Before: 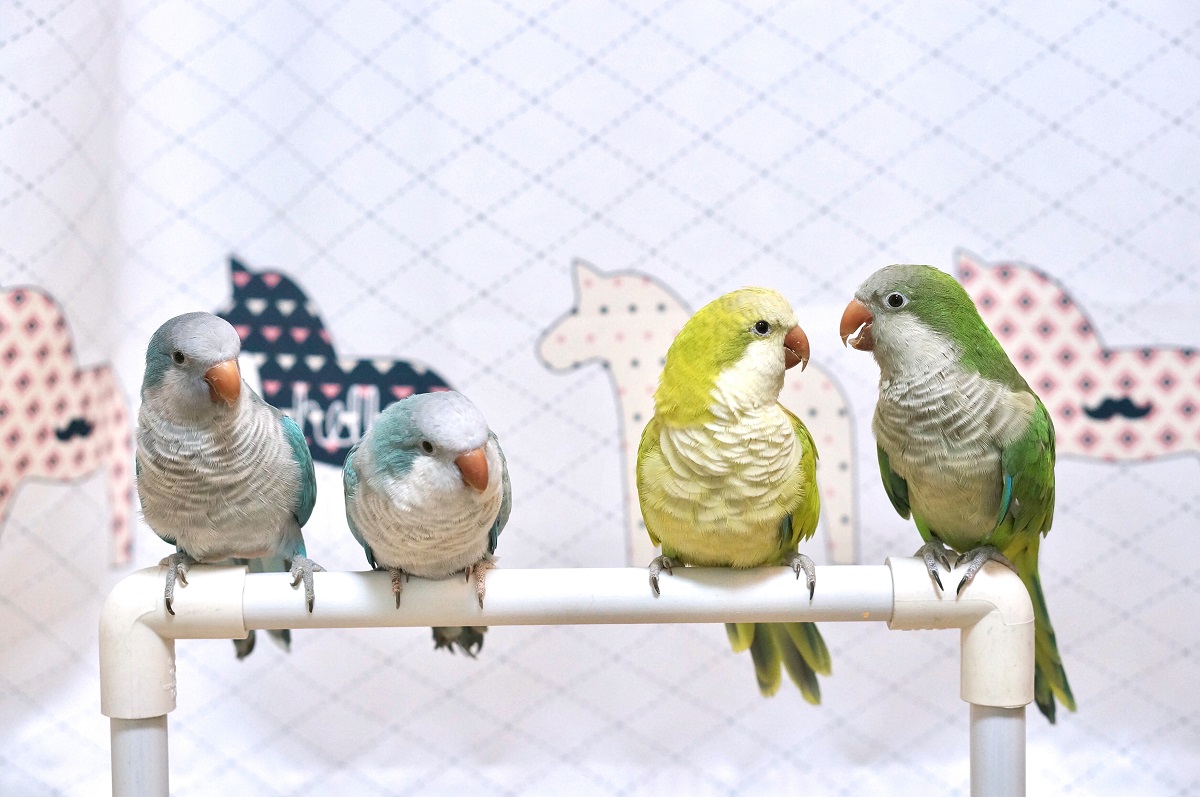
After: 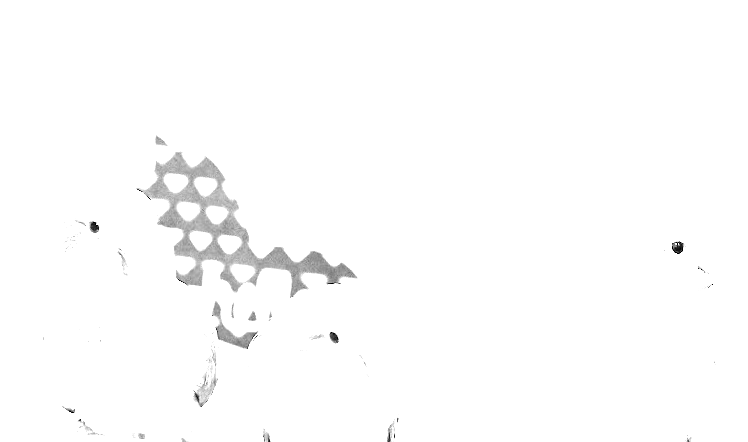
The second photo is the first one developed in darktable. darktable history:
tone equalizer: -8 EV -1.08 EV, -7 EV -1.01 EV, -6 EV -0.867 EV, -5 EV -0.578 EV, -3 EV 0.578 EV, -2 EV 0.867 EV, -1 EV 1.01 EV, +0 EV 1.08 EV, edges refinement/feathering 500, mask exposure compensation -1.57 EV, preserve details no
contrast brightness saturation: saturation 0.5
crop and rotate: angle -4.99°, left 2.122%, top 6.945%, right 27.566%, bottom 30.519%
exposure: exposure 0.197 EV, compensate highlight preservation false
color balance: on, module defaults
color calibration: output gray [0.18, 0.41, 0.41, 0], gray › normalize channels true, illuminant same as pipeline (D50), adaptation XYZ, x 0.346, y 0.359, gamut compression 0
white balance: red 4.26, blue 1.802
